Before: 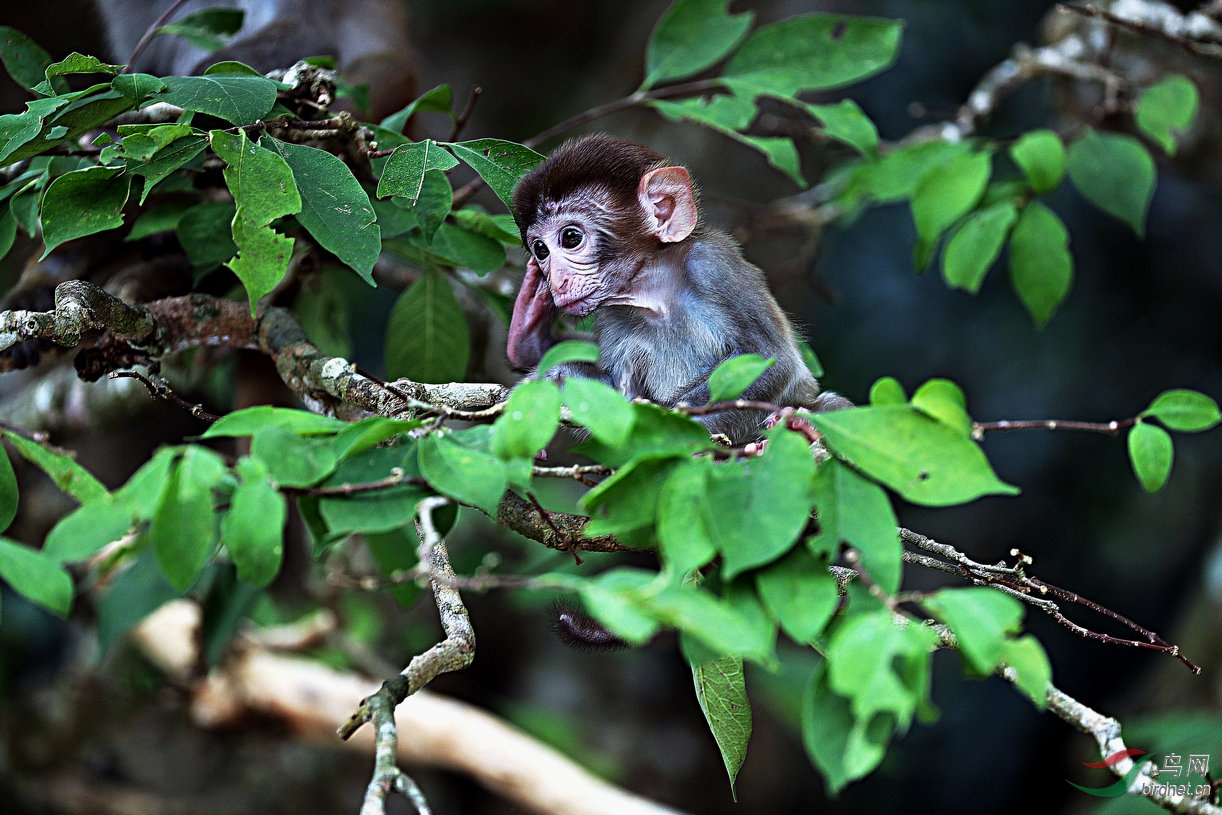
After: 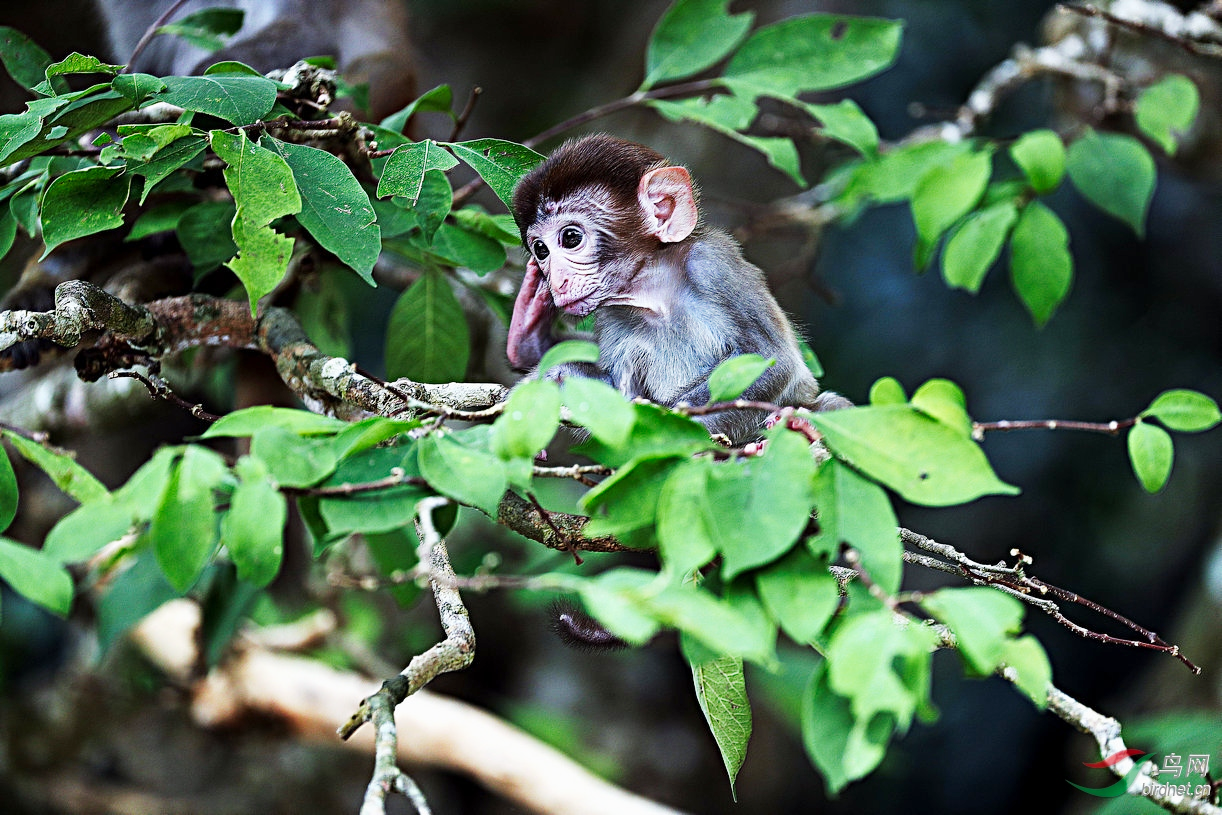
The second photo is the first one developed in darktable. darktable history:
tone curve: curves: ch0 [(0, 0) (0.003, 0.003) (0.011, 0.014) (0.025, 0.033) (0.044, 0.06) (0.069, 0.096) (0.1, 0.132) (0.136, 0.174) (0.177, 0.226) (0.224, 0.282) (0.277, 0.352) (0.335, 0.435) (0.399, 0.524) (0.468, 0.615) (0.543, 0.695) (0.623, 0.771) (0.709, 0.835) (0.801, 0.894) (0.898, 0.944) (1, 1)], preserve colors none
